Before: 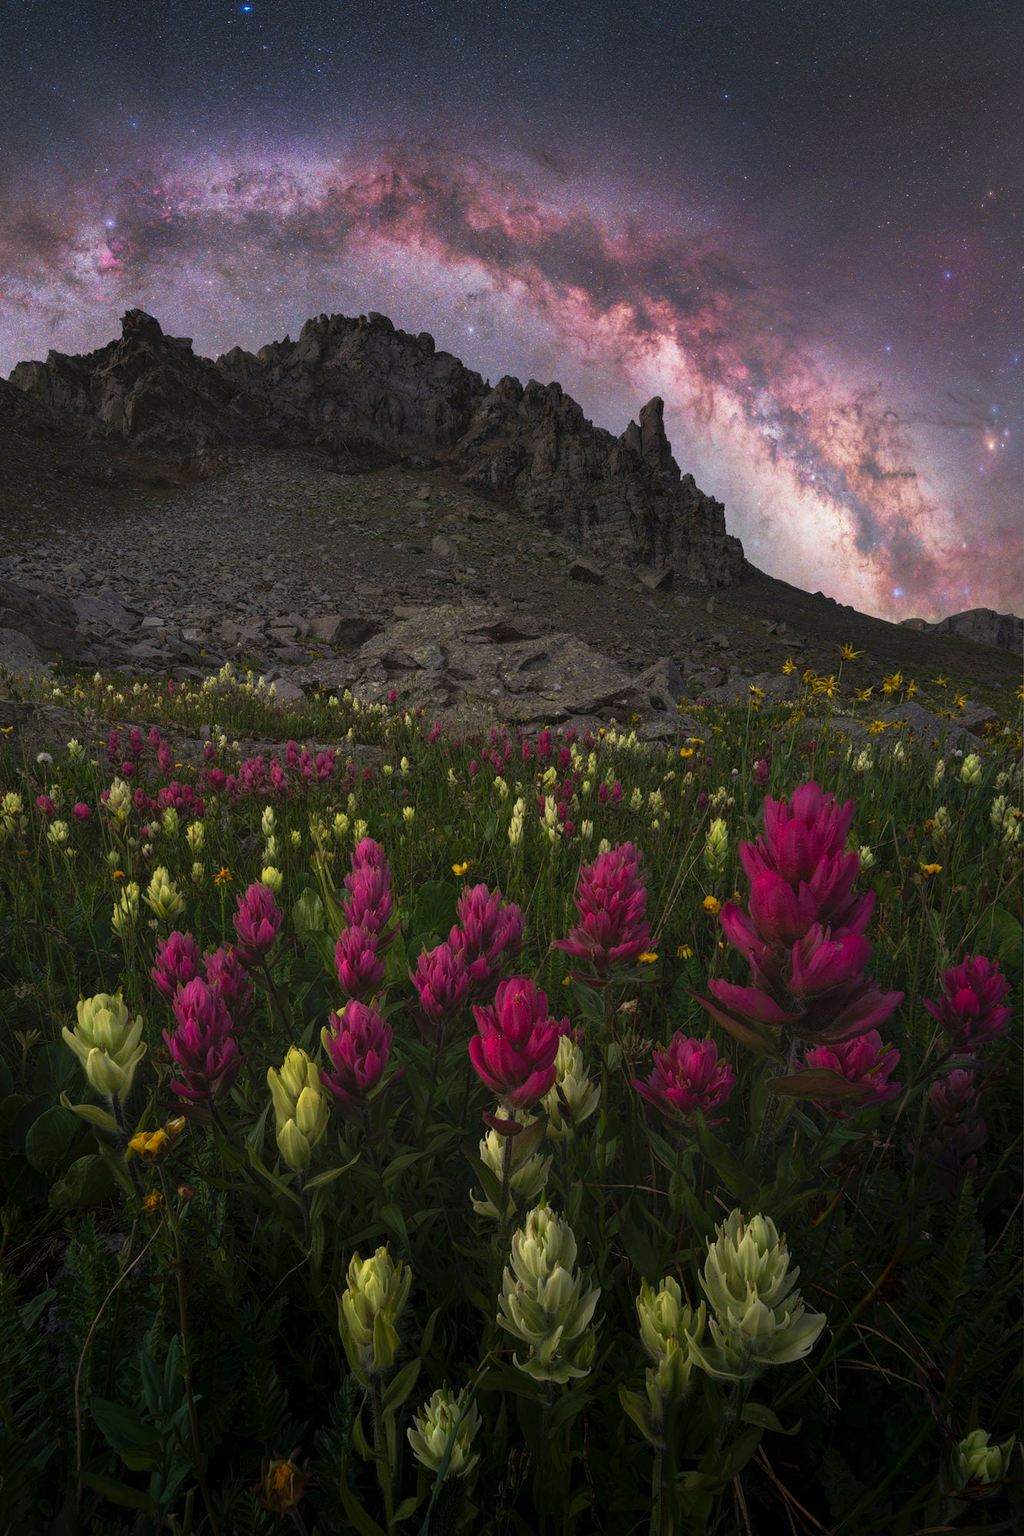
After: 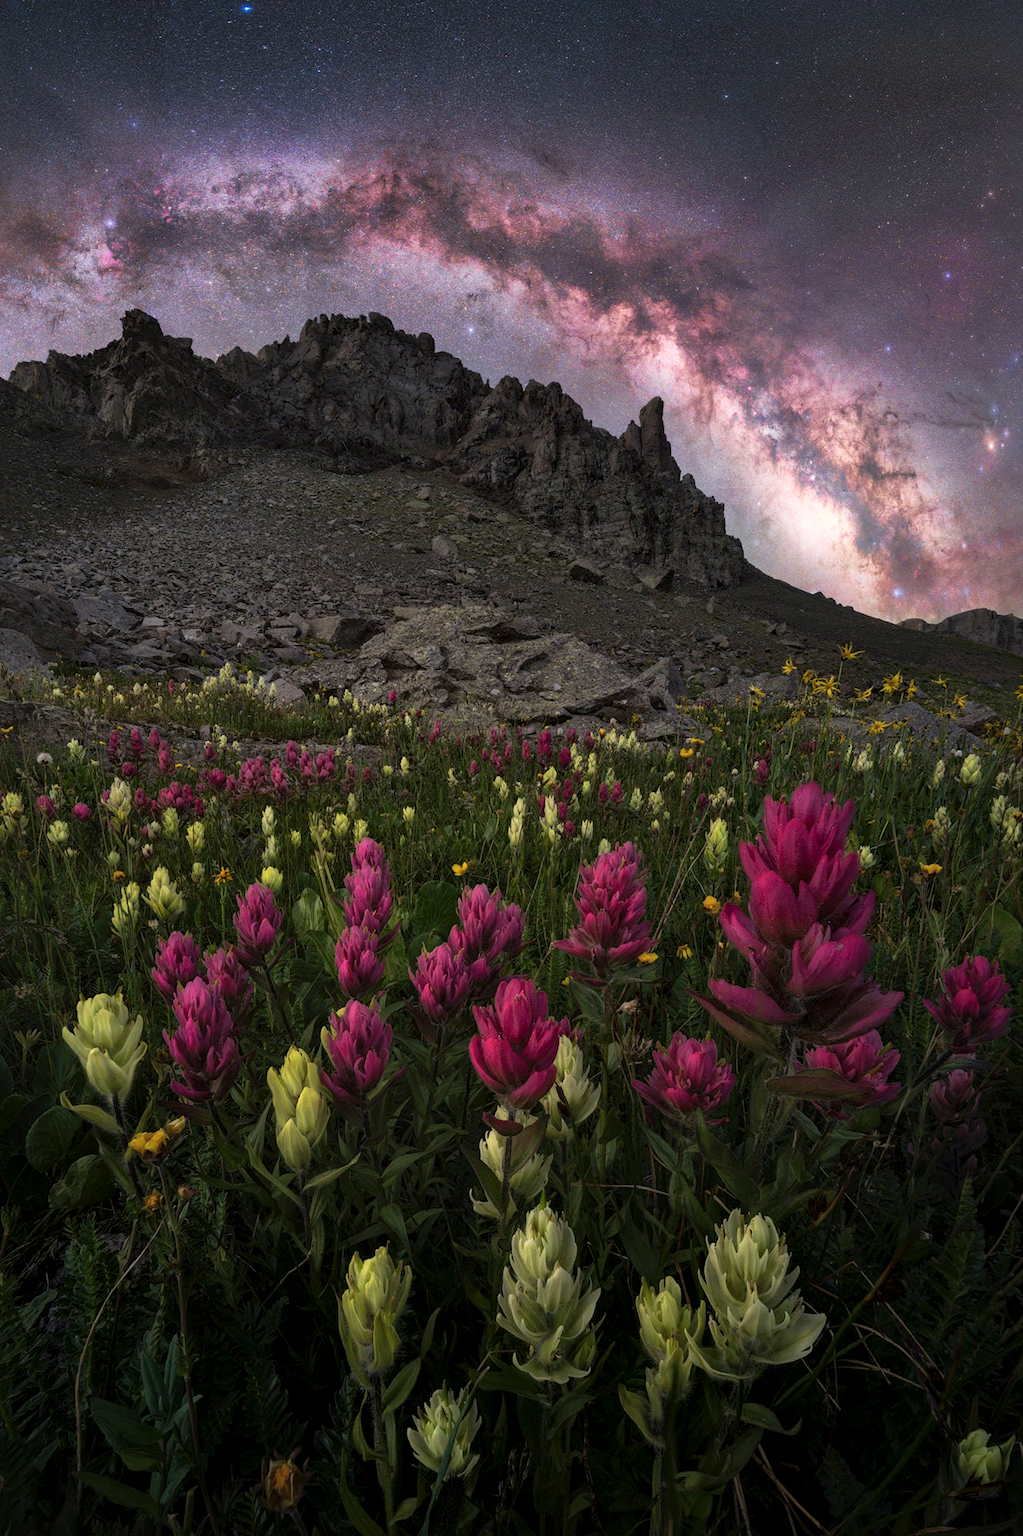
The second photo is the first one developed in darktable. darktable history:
bloom: size 5%, threshold 95%, strength 15%
local contrast: mode bilateral grid, contrast 20, coarseness 50, detail 150%, midtone range 0.2
